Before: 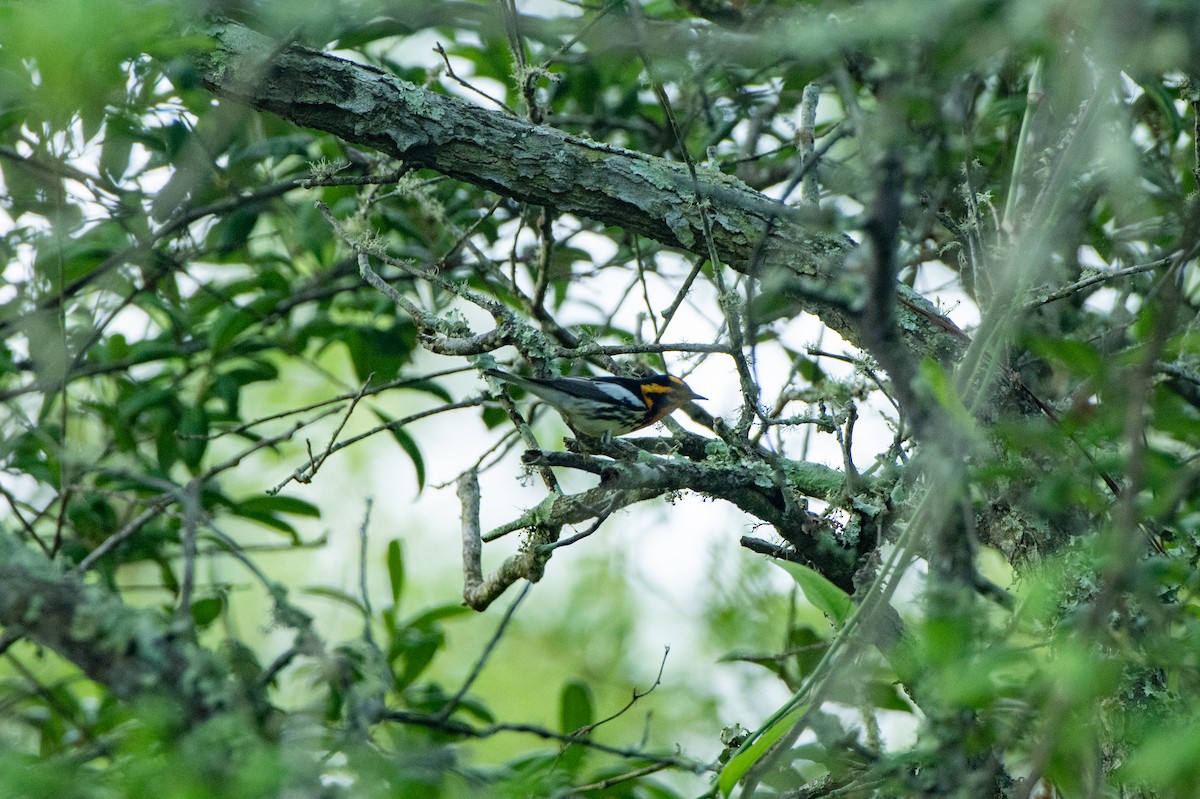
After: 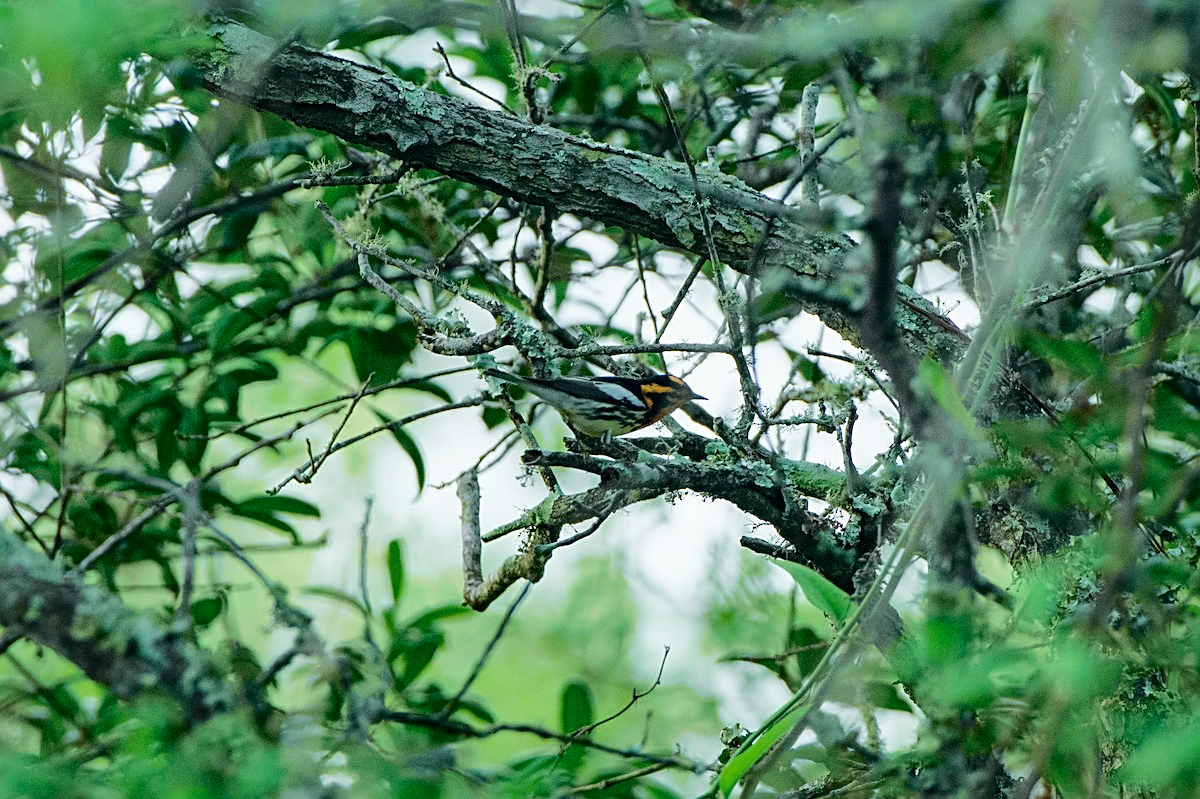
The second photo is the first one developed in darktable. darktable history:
tone curve: curves: ch0 [(0, 0.003) (0.211, 0.174) (0.482, 0.519) (0.843, 0.821) (0.992, 0.971)]; ch1 [(0, 0) (0.276, 0.206) (0.393, 0.364) (0.482, 0.477) (0.506, 0.5) (0.523, 0.523) (0.572, 0.592) (0.695, 0.767) (1, 1)]; ch2 [(0, 0) (0.438, 0.456) (0.498, 0.497) (0.536, 0.527) (0.562, 0.584) (0.619, 0.602) (0.698, 0.698) (1, 1)], color space Lab, independent channels, preserve colors none
local contrast: mode bilateral grid, contrast 20, coarseness 49, detail 120%, midtone range 0.2
sharpen: on, module defaults
